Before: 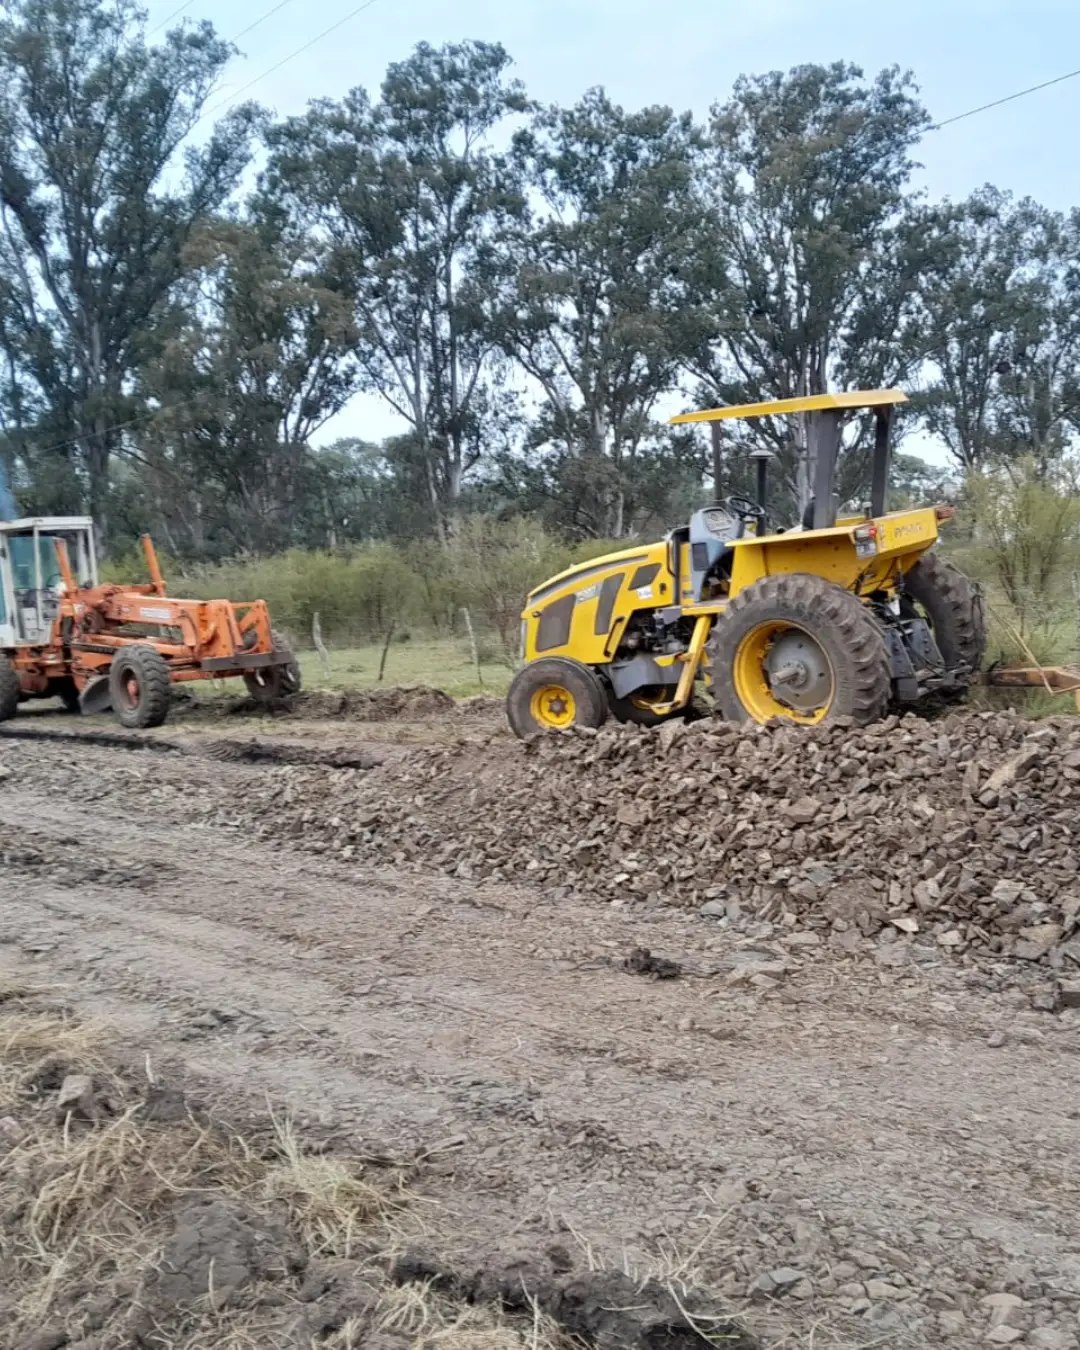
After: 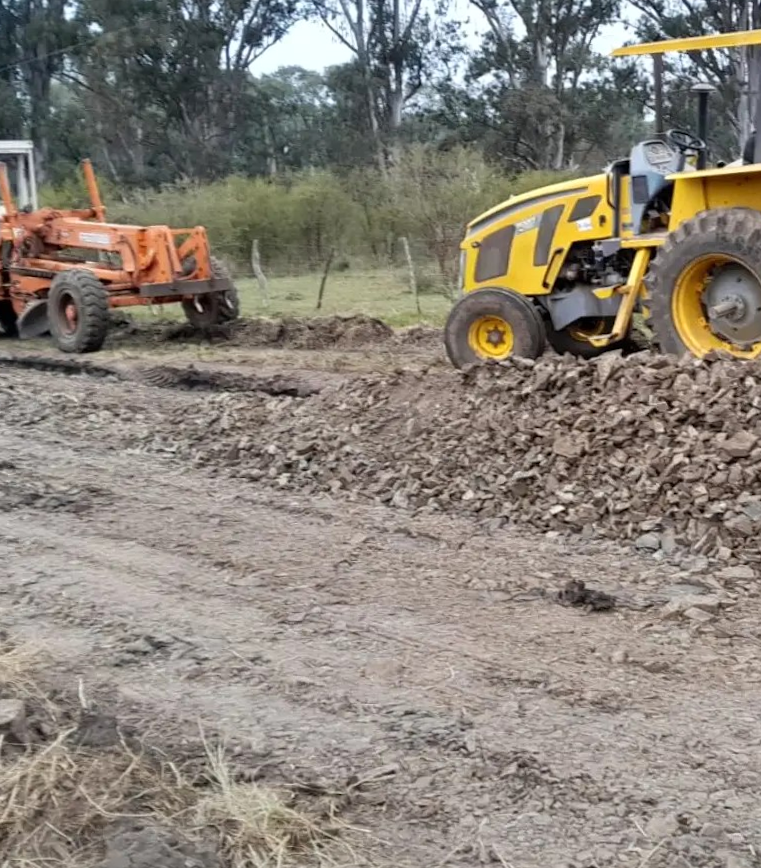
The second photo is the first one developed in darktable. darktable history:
rotate and perspective: rotation 0.8°, automatic cropping off
crop: left 6.488%, top 27.668%, right 24.183%, bottom 8.656%
shadows and highlights: shadows 0, highlights 40
